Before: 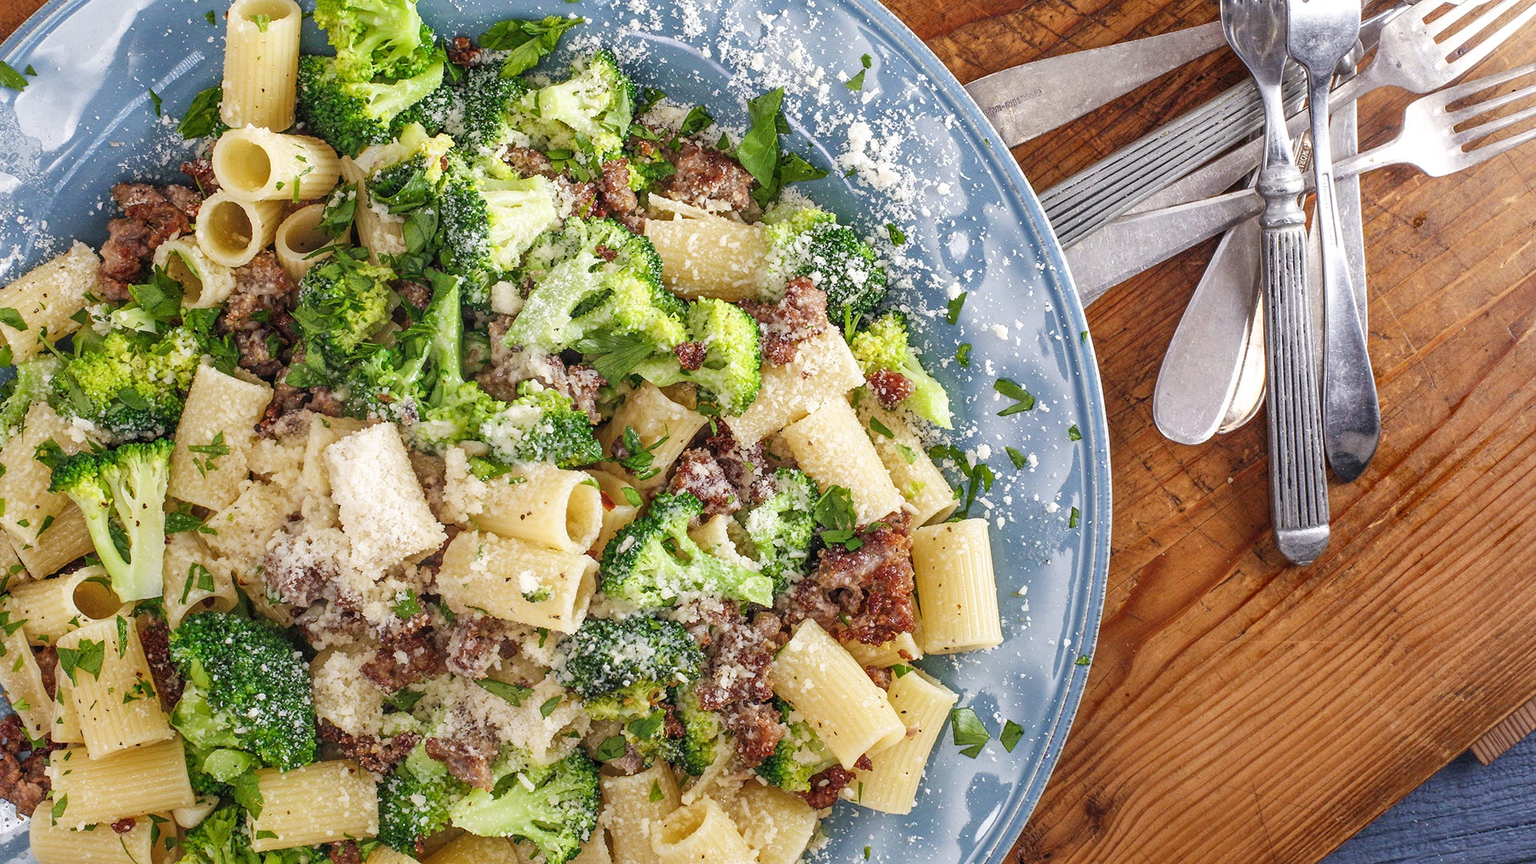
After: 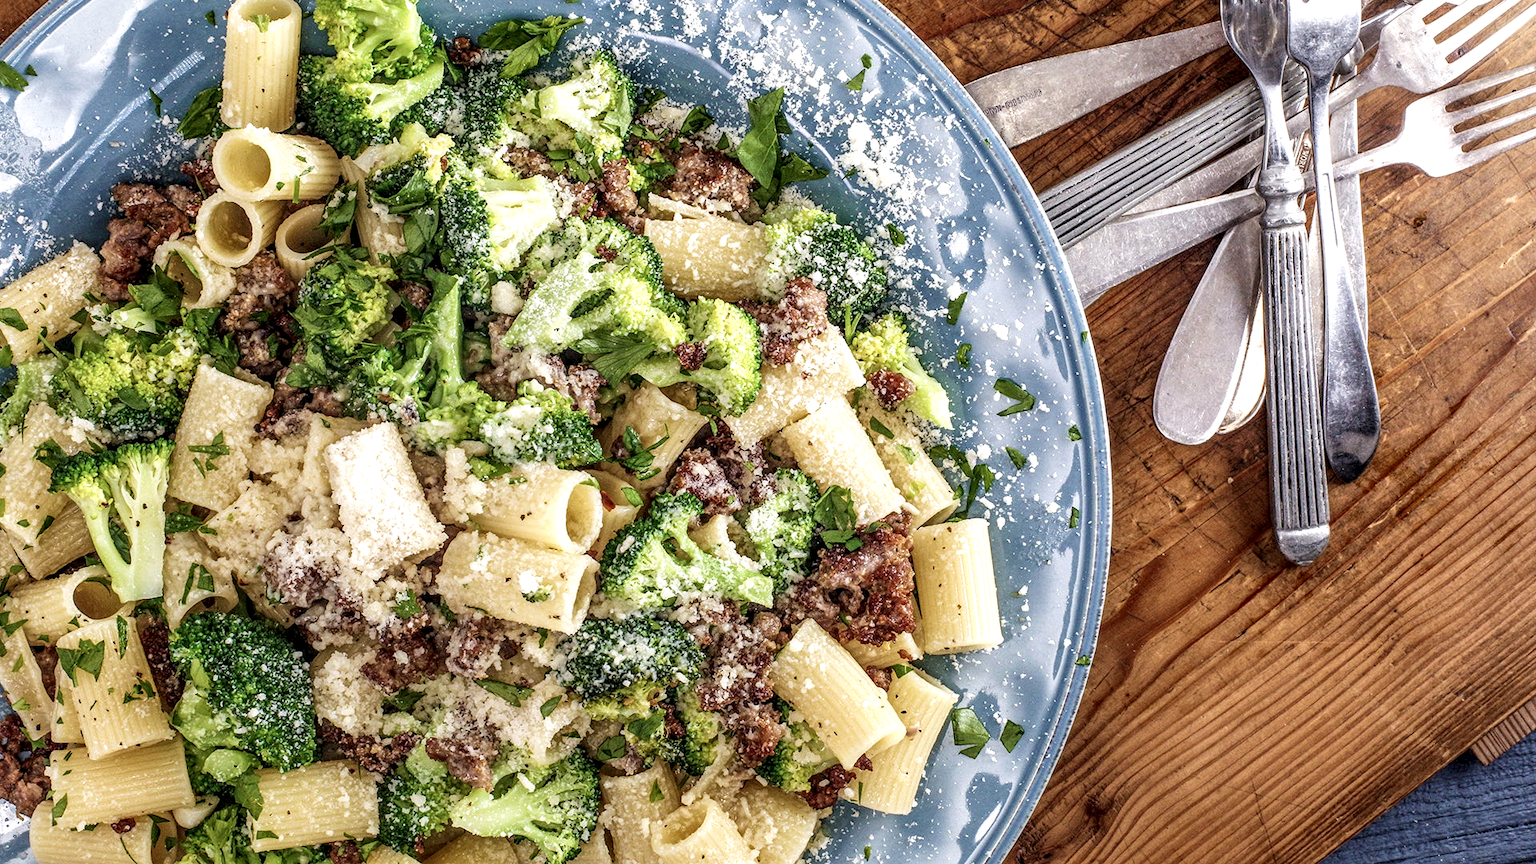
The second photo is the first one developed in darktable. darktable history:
local contrast: highlights 60%, shadows 60%, detail 160%
contrast brightness saturation: saturation -0.17
velvia: on, module defaults
